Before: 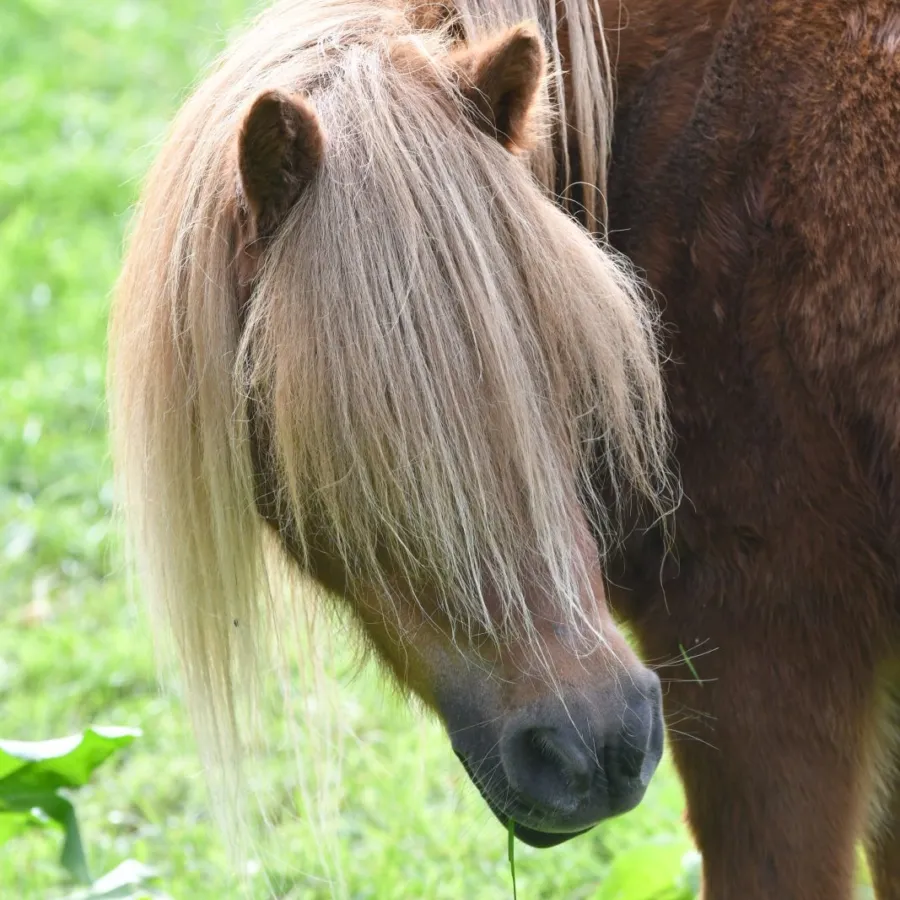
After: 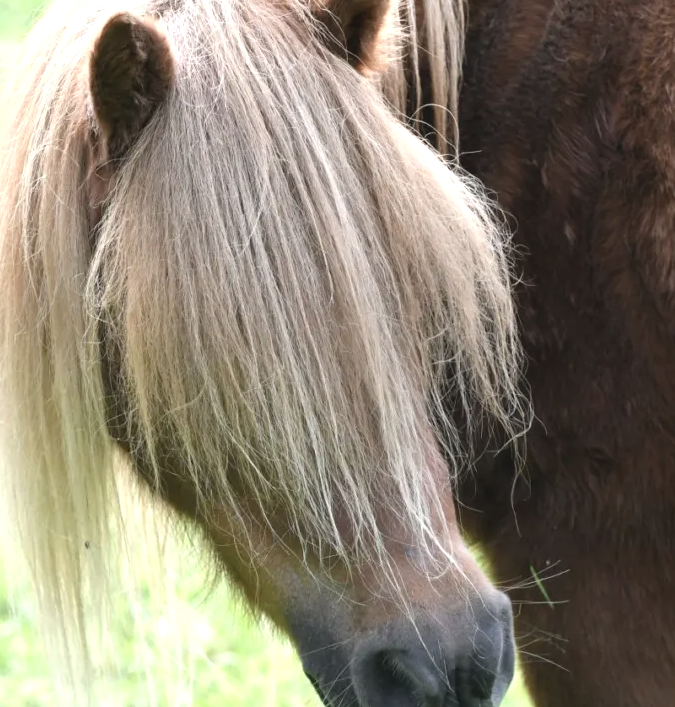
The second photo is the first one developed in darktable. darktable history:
crop: left 16.604%, top 8.769%, right 8.319%, bottom 12.585%
contrast brightness saturation: saturation -0.166
tone equalizer: -8 EV -0.456 EV, -7 EV -0.399 EV, -6 EV -0.312 EV, -5 EV -0.213 EV, -3 EV 0.252 EV, -2 EV 0.357 EV, -1 EV 0.401 EV, +0 EV 0.424 EV
